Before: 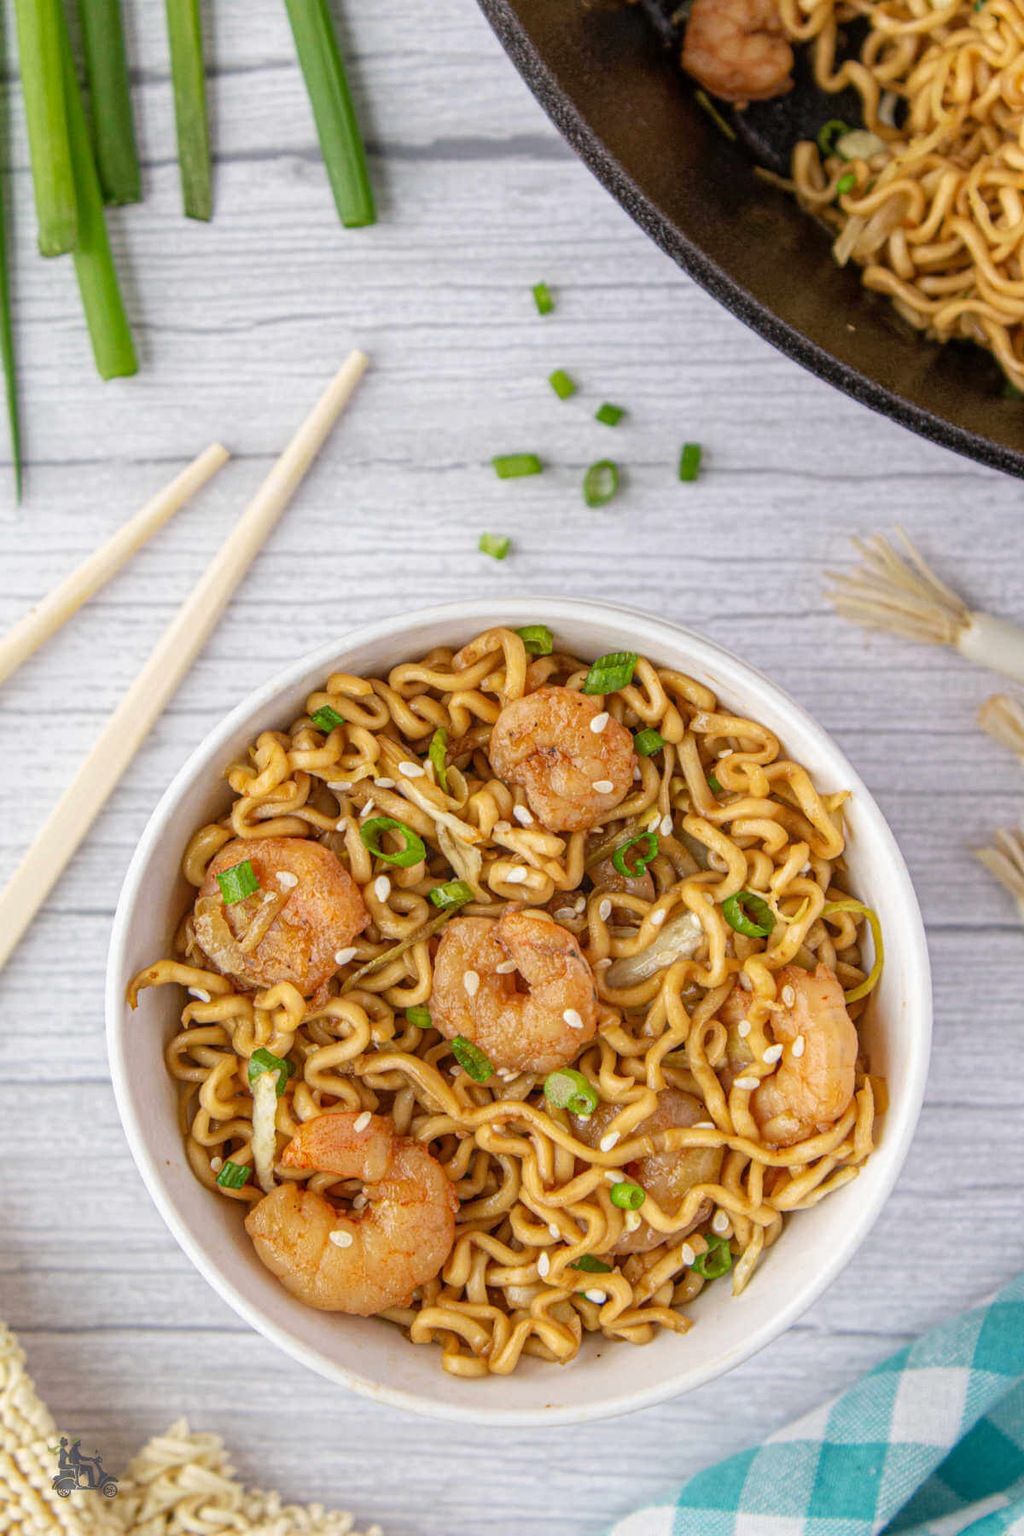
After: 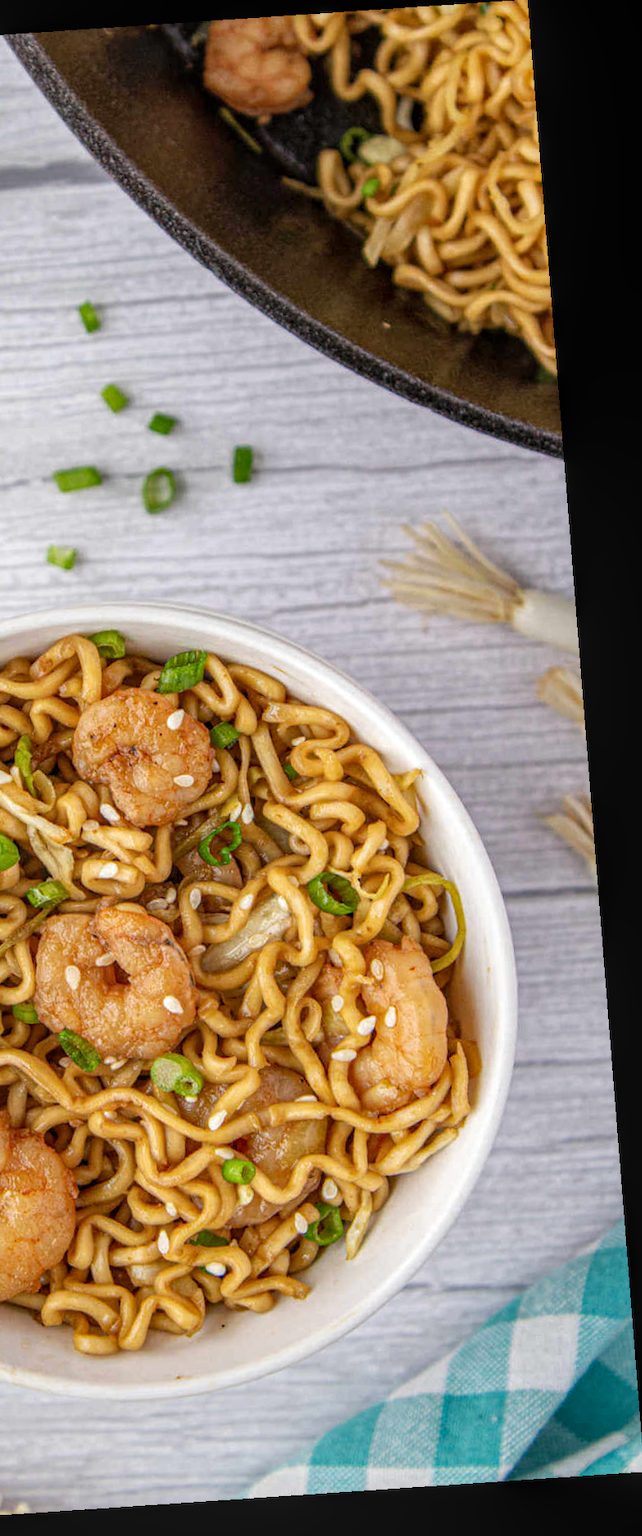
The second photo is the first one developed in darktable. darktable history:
rotate and perspective: rotation -4.2°, shear 0.006, automatic cropping off
crop: left 41.402%
color balance rgb: on, module defaults
local contrast: on, module defaults
